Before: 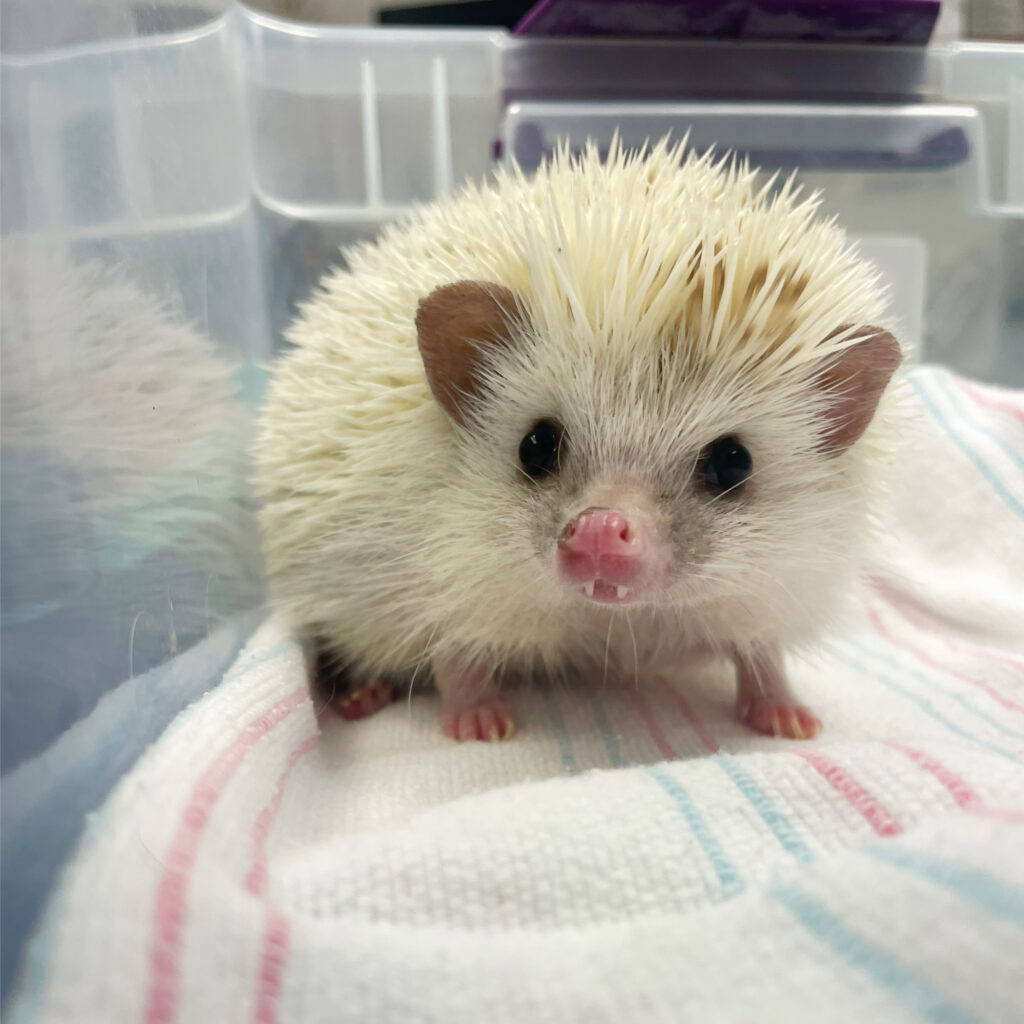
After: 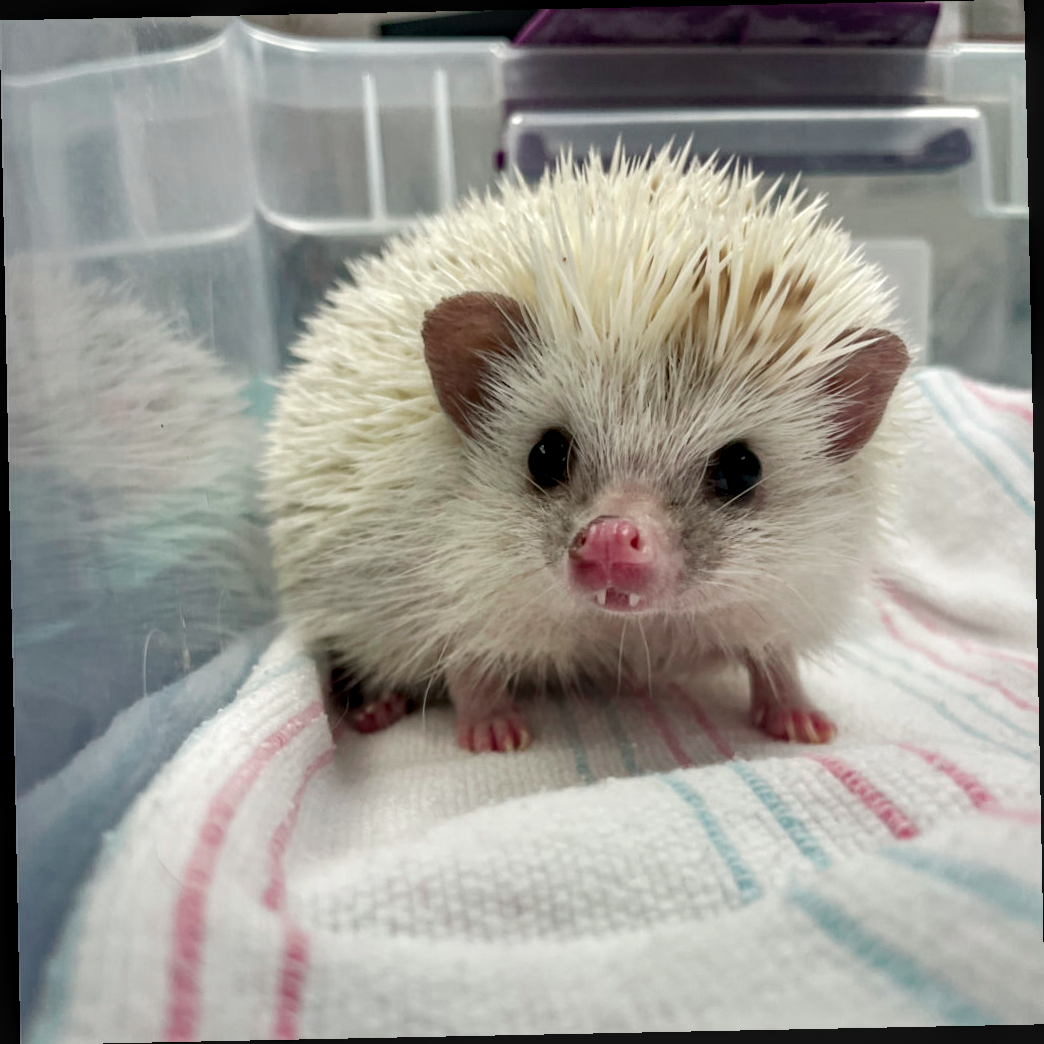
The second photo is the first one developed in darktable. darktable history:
rotate and perspective: rotation -1.17°, automatic cropping off
haze removal: compatibility mode true, adaptive false
local contrast: detail 130%
color contrast: blue-yellow contrast 0.7
